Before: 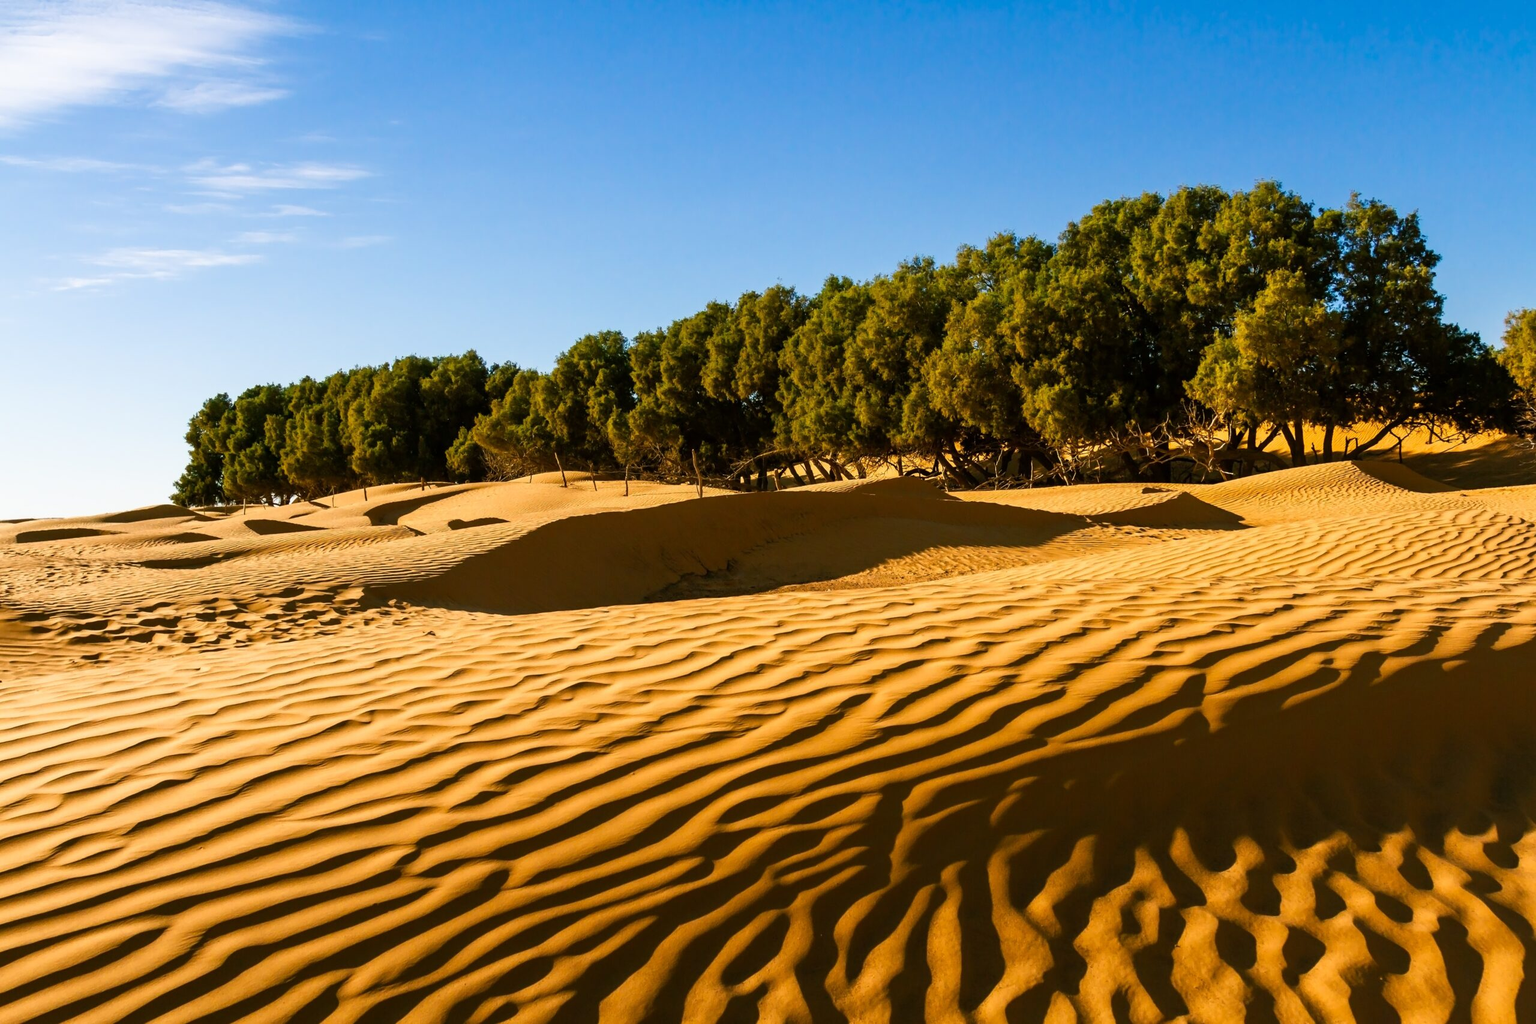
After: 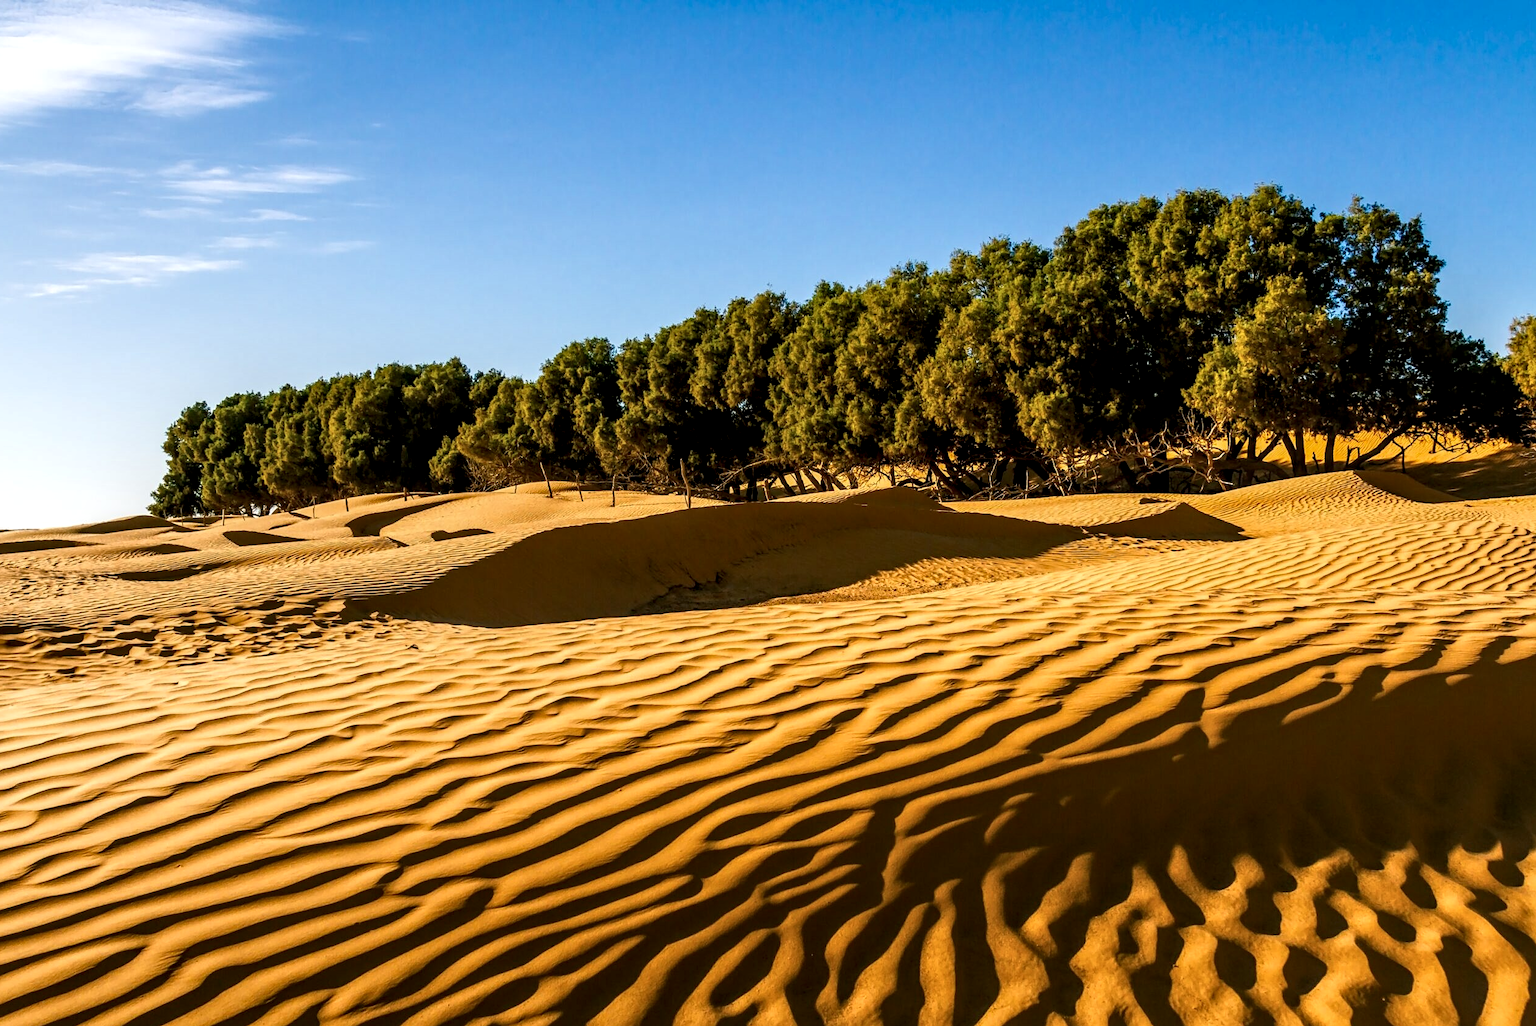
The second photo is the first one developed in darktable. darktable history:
crop: left 1.717%, right 0.277%, bottom 1.777%
sharpen: amount 0.2
local contrast: detail 150%
